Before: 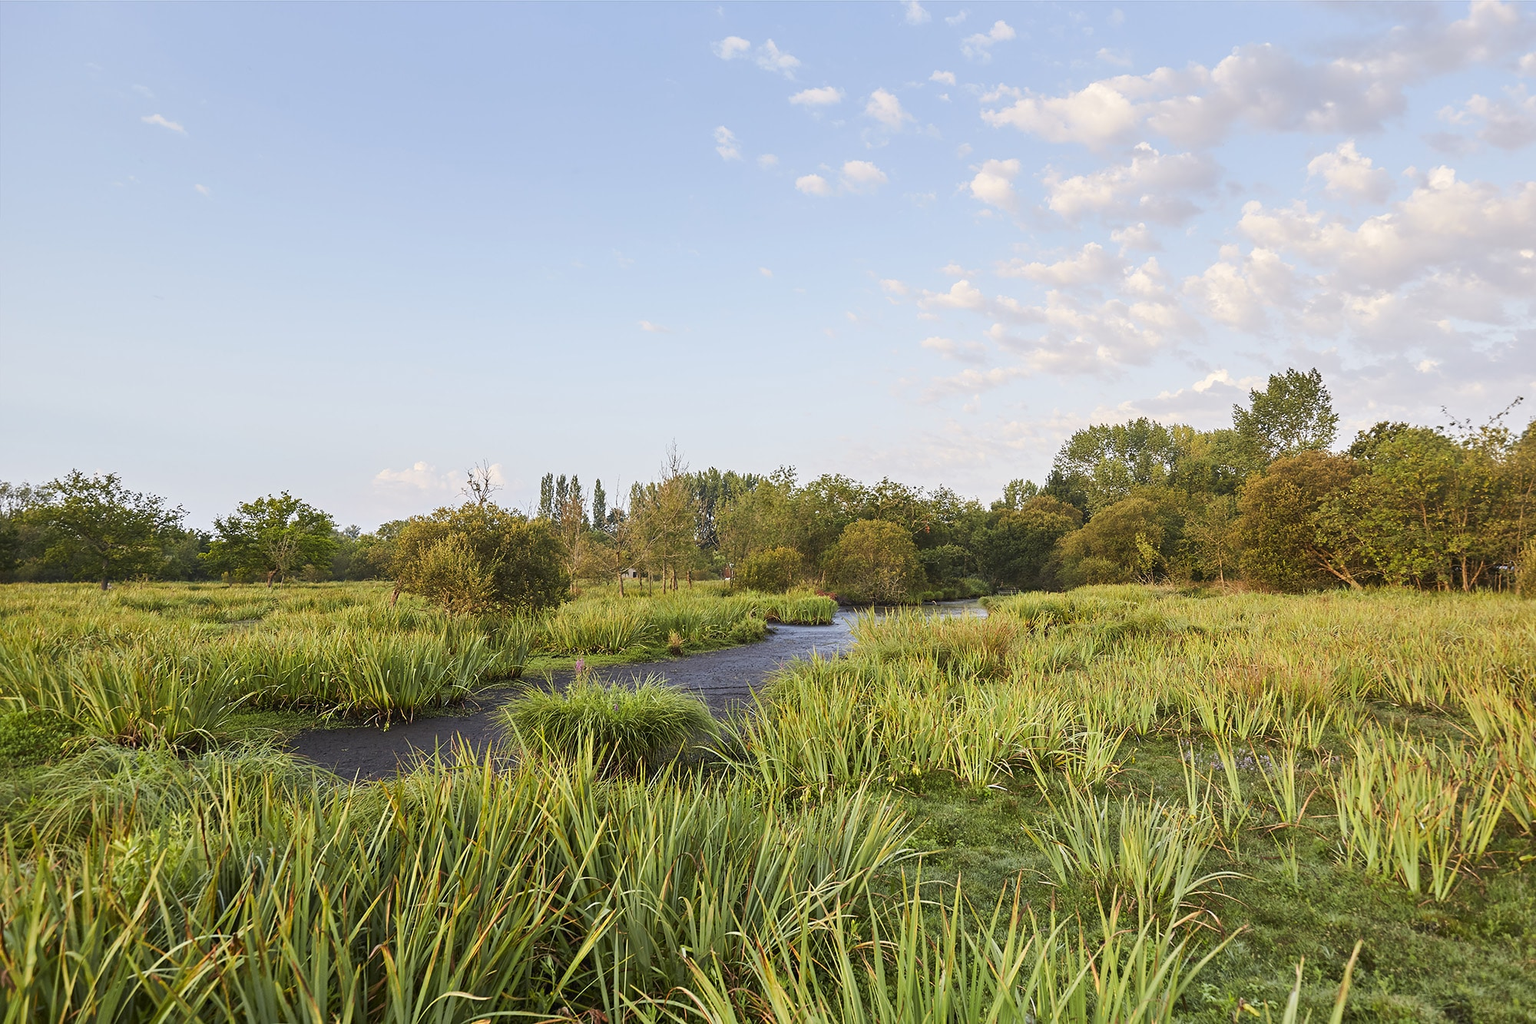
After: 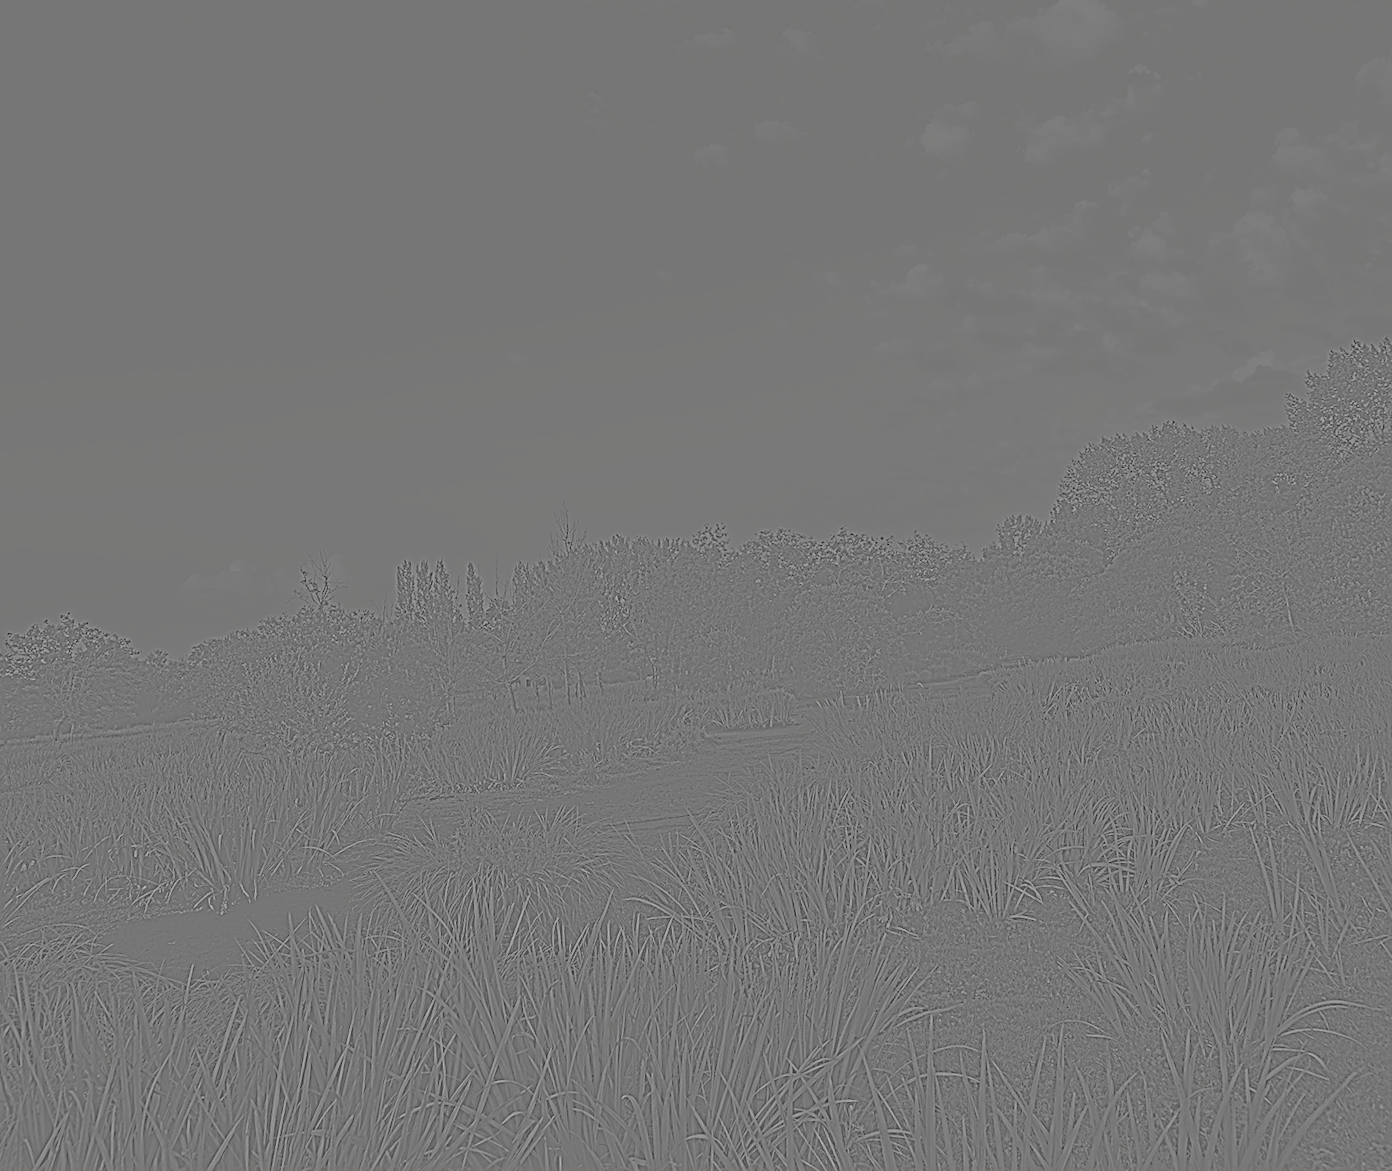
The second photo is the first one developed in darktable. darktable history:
color balance rgb: shadows lift › chroma 1%, shadows lift › hue 113°, highlights gain › chroma 0.2%, highlights gain › hue 333°, perceptual saturation grading › global saturation 20%, perceptual saturation grading › highlights -50%, perceptual saturation grading › shadows 25%, contrast -30%
highpass: sharpness 9.84%, contrast boost 9.94%
crop: left 13.443%, right 13.31%
sharpen: radius 1.967
rotate and perspective: rotation -5°, crop left 0.05, crop right 0.952, crop top 0.11, crop bottom 0.89
exposure: black level correction 0, exposure 0.6 EV, compensate exposure bias true, compensate highlight preservation false
